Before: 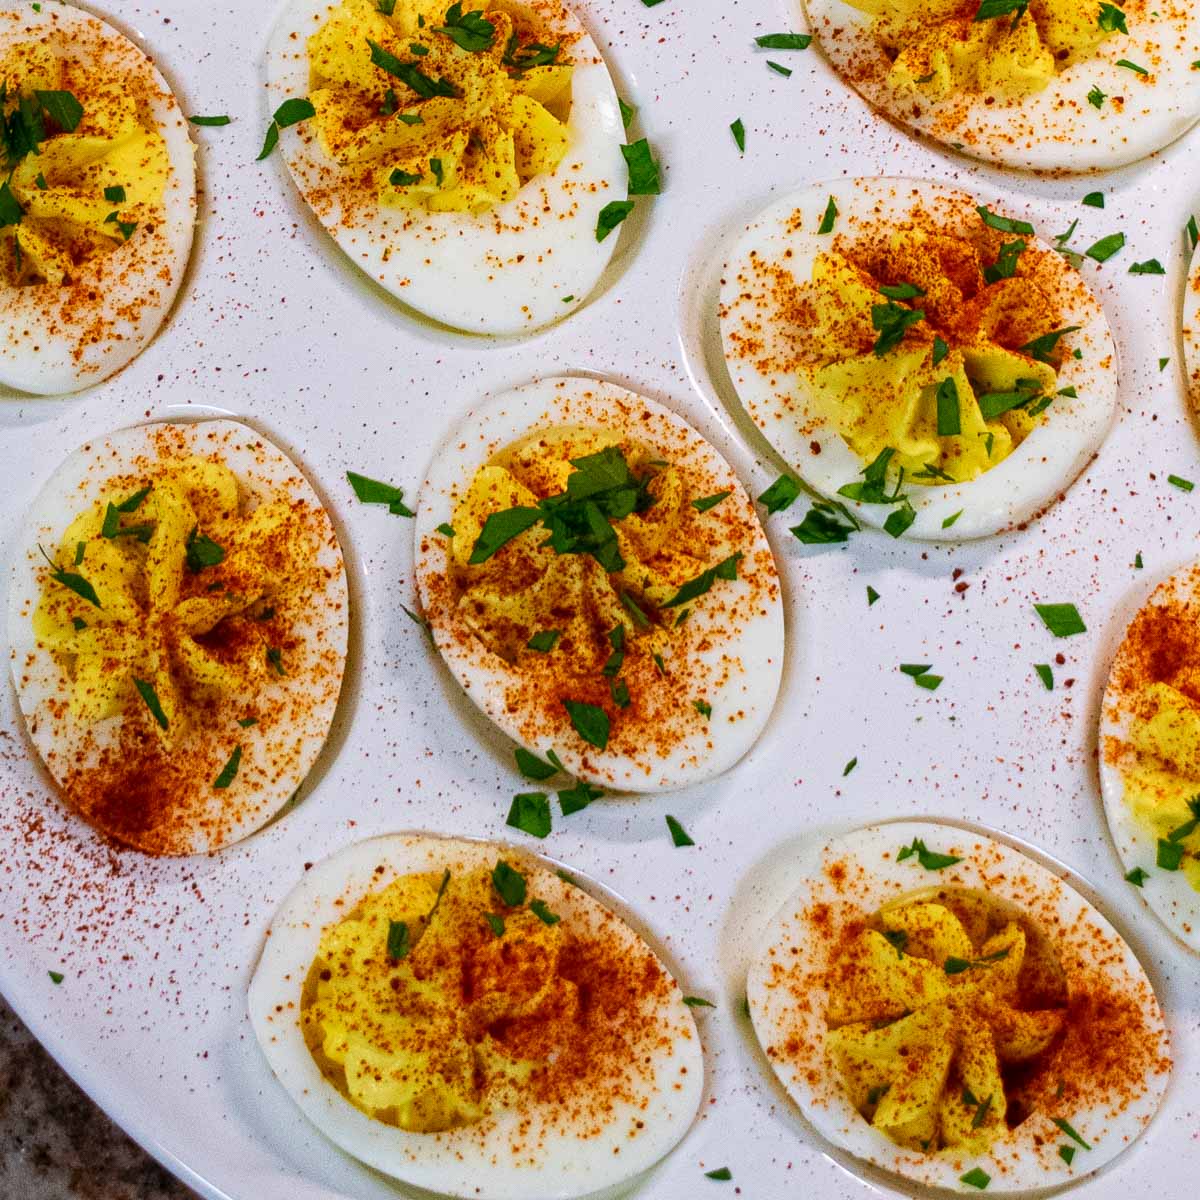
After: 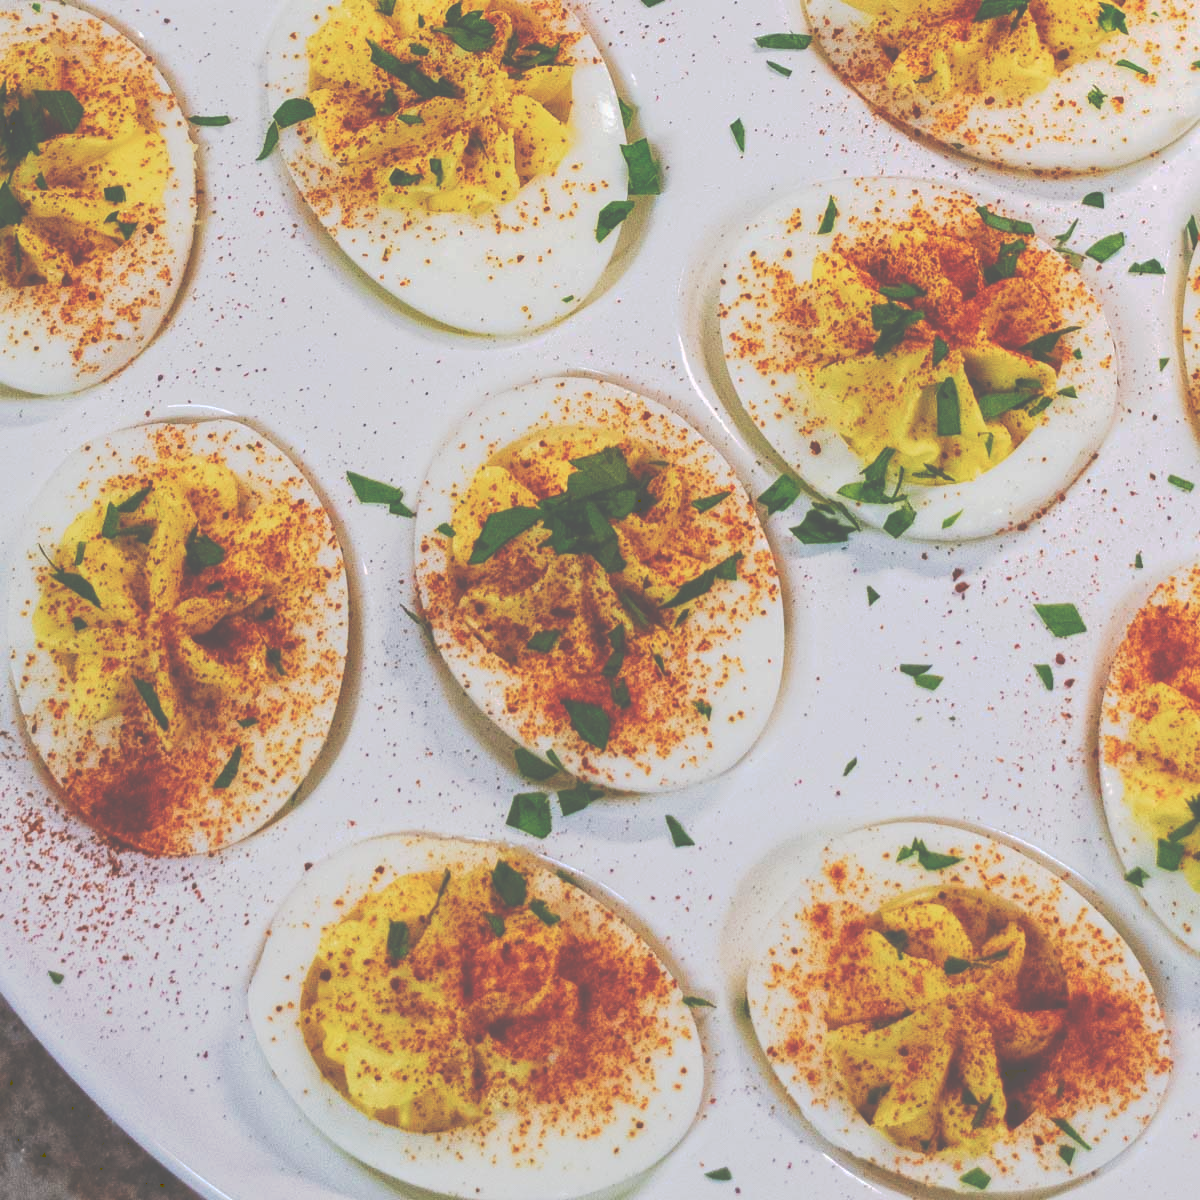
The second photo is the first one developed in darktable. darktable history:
tone curve: curves: ch0 [(0, 0) (0.003, 0.346) (0.011, 0.346) (0.025, 0.346) (0.044, 0.35) (0.069, 0.354) (0.1, 0.361) (0.136, 0.368) (0.177, 0.381) (0.224, 0.395) (0.277, 0.421) (0.335, 0.458) (0.399, 0.502) (0.468, 0.556) (0.543, 0.617) (0.623, 0.685) (0.709, 0.748) (0.801, 0.814) (0.898, 0.865) (1, 1)], preserve colors none
